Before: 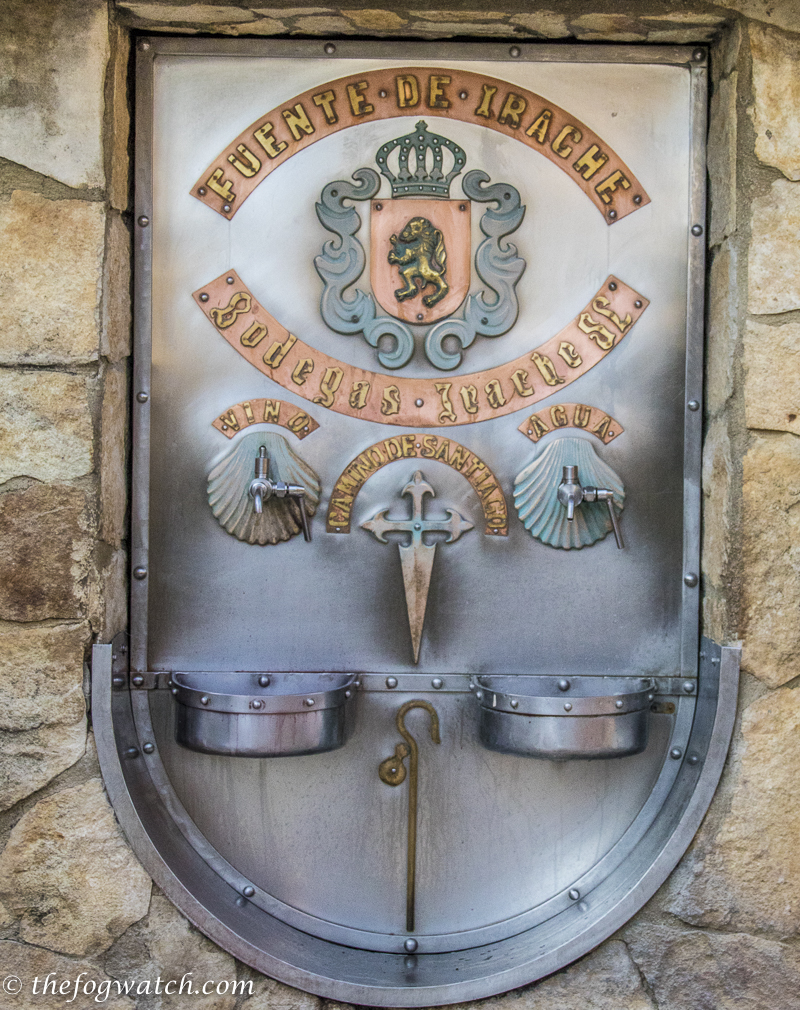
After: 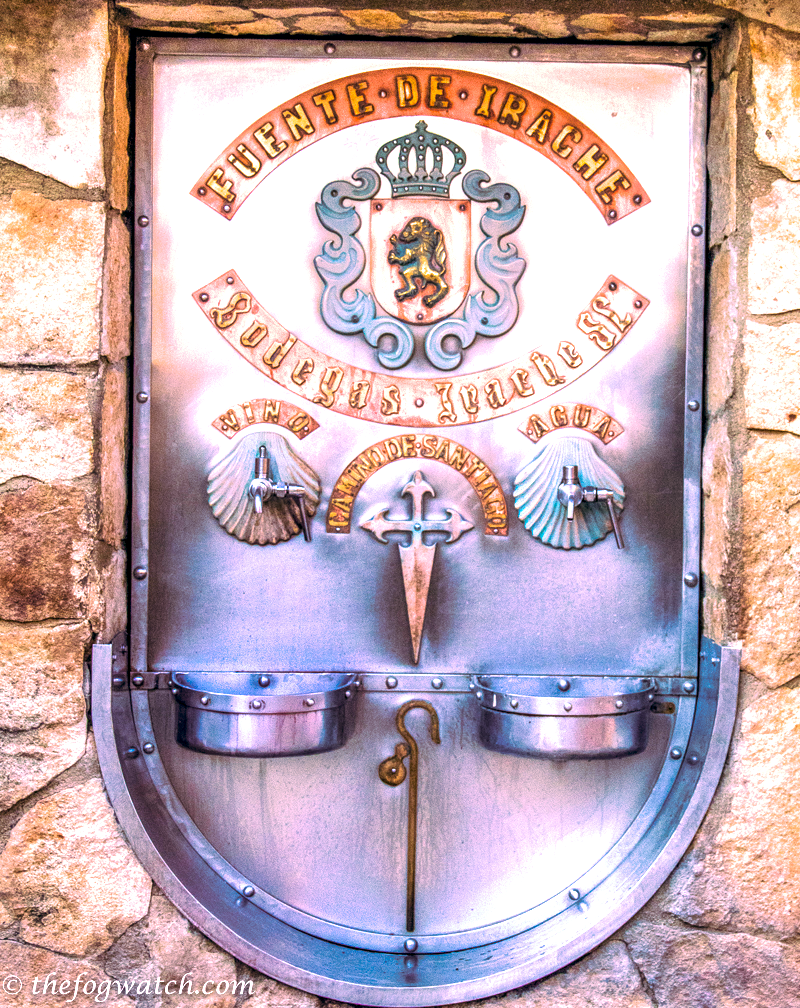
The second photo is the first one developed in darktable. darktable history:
crop: top 0.05%, bottom 0.098%
white balance: red 0.986, blue 1.01
exposure: exposure 0.935 EV, compensate highlight preservation false
local contrast: highlights 25%, shadows 75%, midtone range 0.75
color correction: highlights a* 17.03, highlights b* 0.205, shadows a* -15.38, shadows b* -14.56, saturation 1.5
color balance rgb: perceptual saturation grading › global saturation 20%, perceptual saturation grading › highlights -25%, perceptual saturation grading › shadows 50%
split-toning: highlights › hue 298.8°, highlights › saturation 0.73, compress 41.76%
